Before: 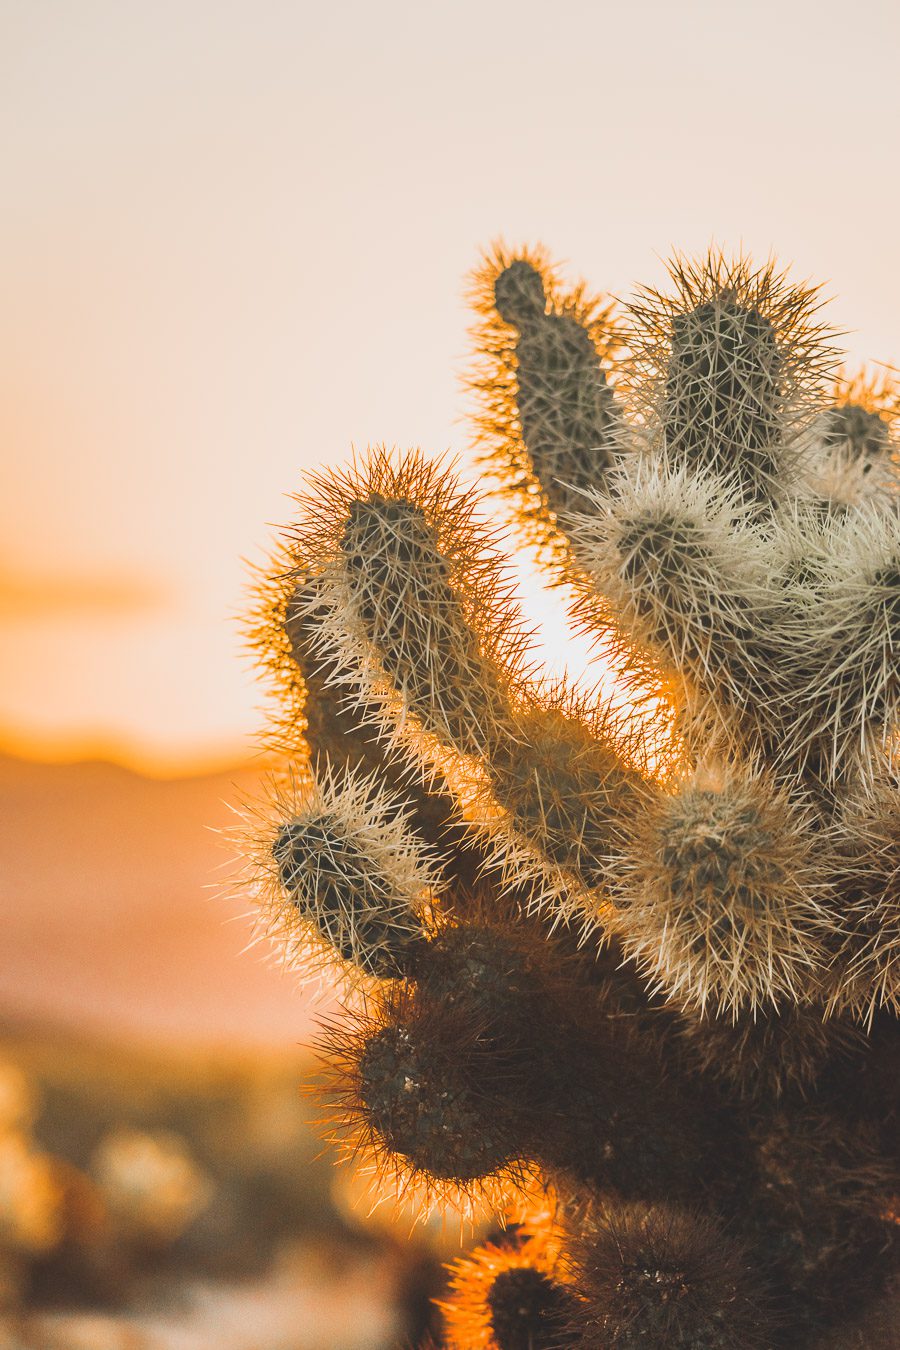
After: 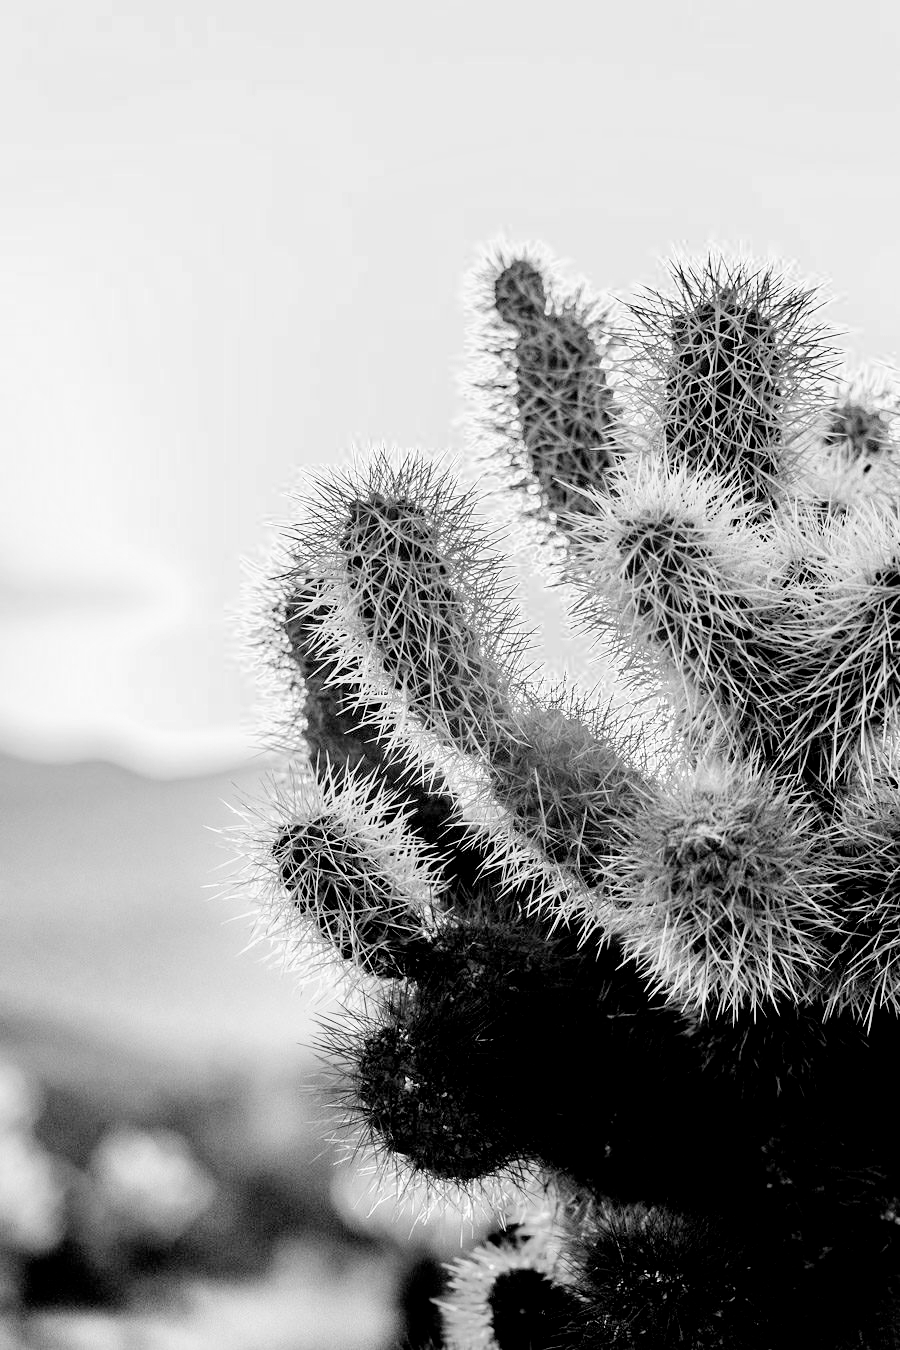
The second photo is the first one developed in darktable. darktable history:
monochrome: a 32, b 64, size 2.3, highlights 1
white balance: red 0.871, blue 1.249
filmic rgb: middle gray luminance 13.55%, black relative exposure -1.97 EV, white relative exposure 3.1 EV, threshold 6 EV, target black luminance 0%, hardness 1.79, latitude 59.23%, contrast 1.728, highlights saturation mix 5%, shadows ↔ highlights balance -37.52%, add noise in highlights 0, color science v3 (2019), use custom middle-gray values true, iterations of high-quality reconstruction 0, contrast in highlights soft, enable highlight reconstruction true
